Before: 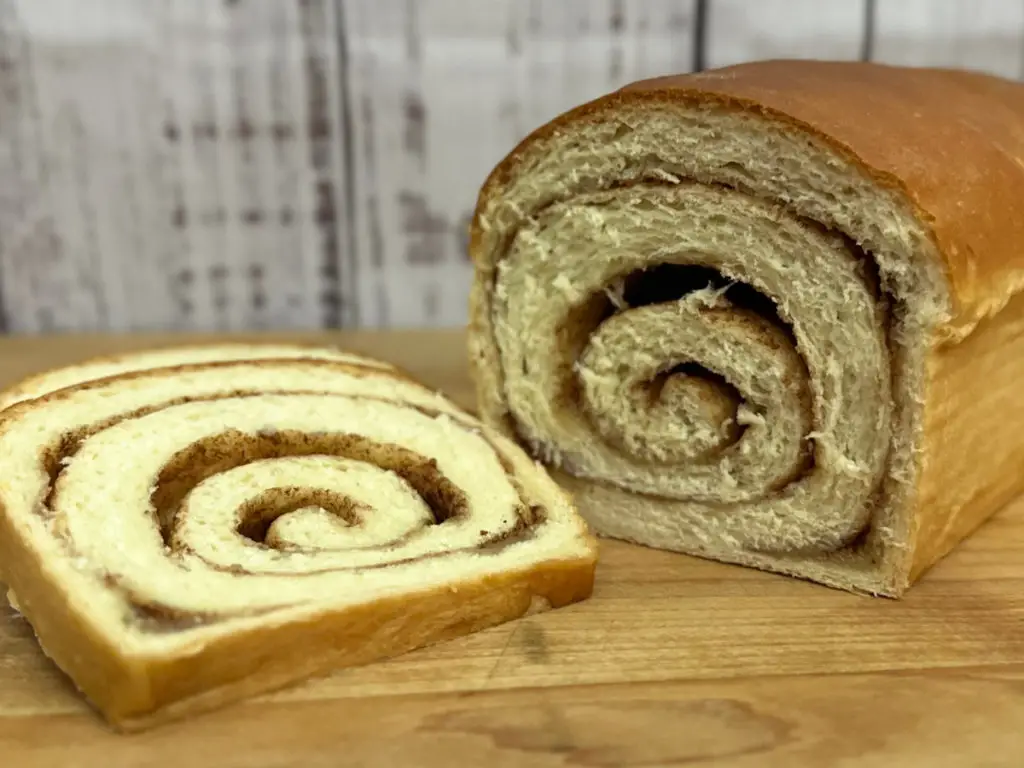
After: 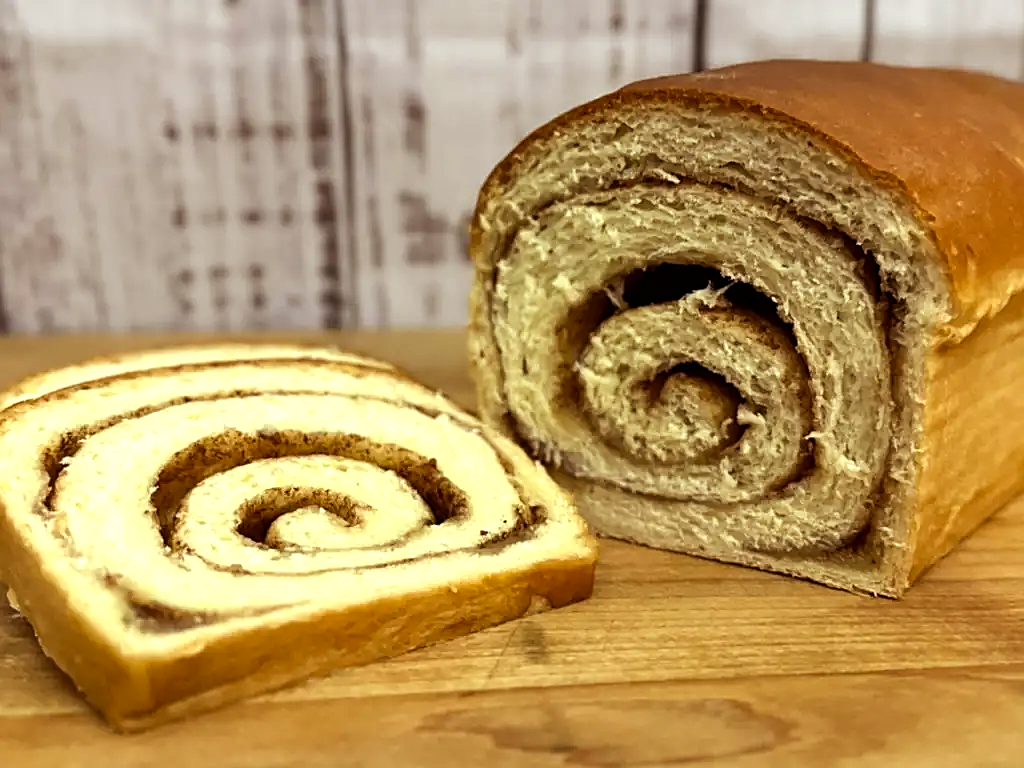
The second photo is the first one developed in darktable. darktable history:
sharpen: on, module defaults
rgb levels: mode RGB, independent channels, levels [[0, 0.5, 1], [0, 0.521, 1], [0, 0.536, 1]]
tone equalizer: -8 EV -0.417 EV, -7 EV -0.389 EV, -6 EV -0.333 EV, -5 EV -0.222 EV, -3 EV 0.222 EV, -2 EV 0.333 EV, -1 EV 0.389 EV, +0 EV 0.417 EV, edges refinement/feathering 500, mask exposure compensation -1.57 EV, preserve details no
